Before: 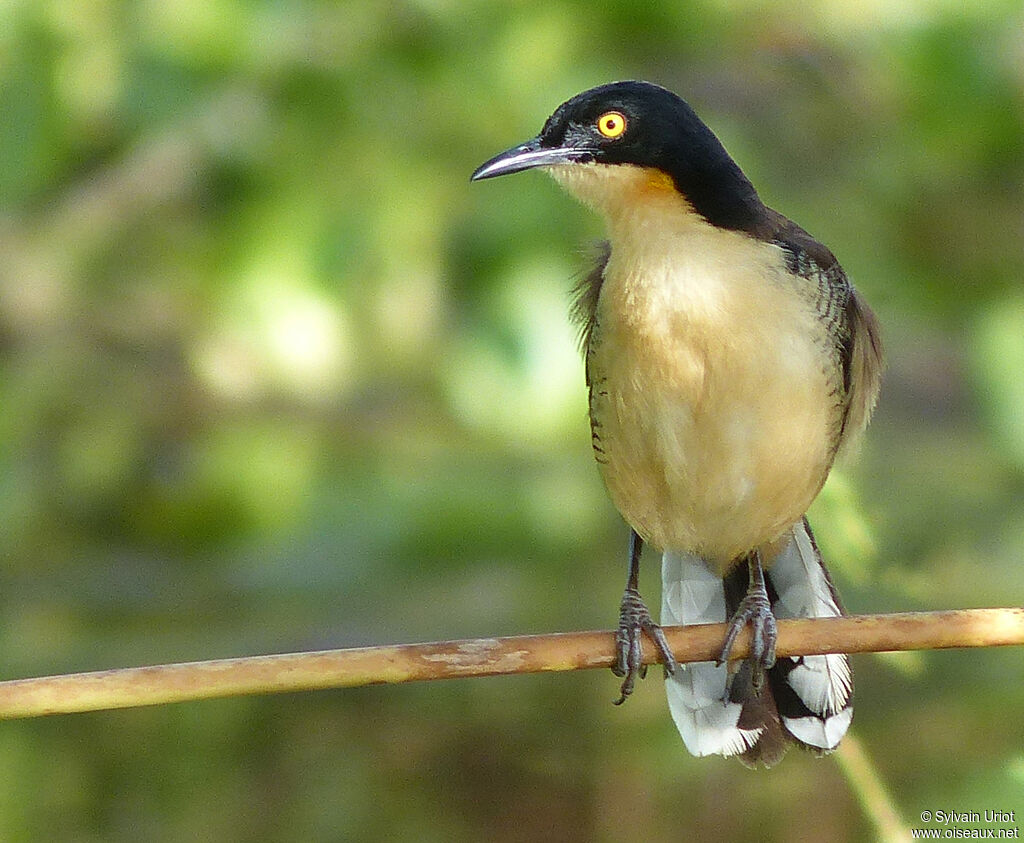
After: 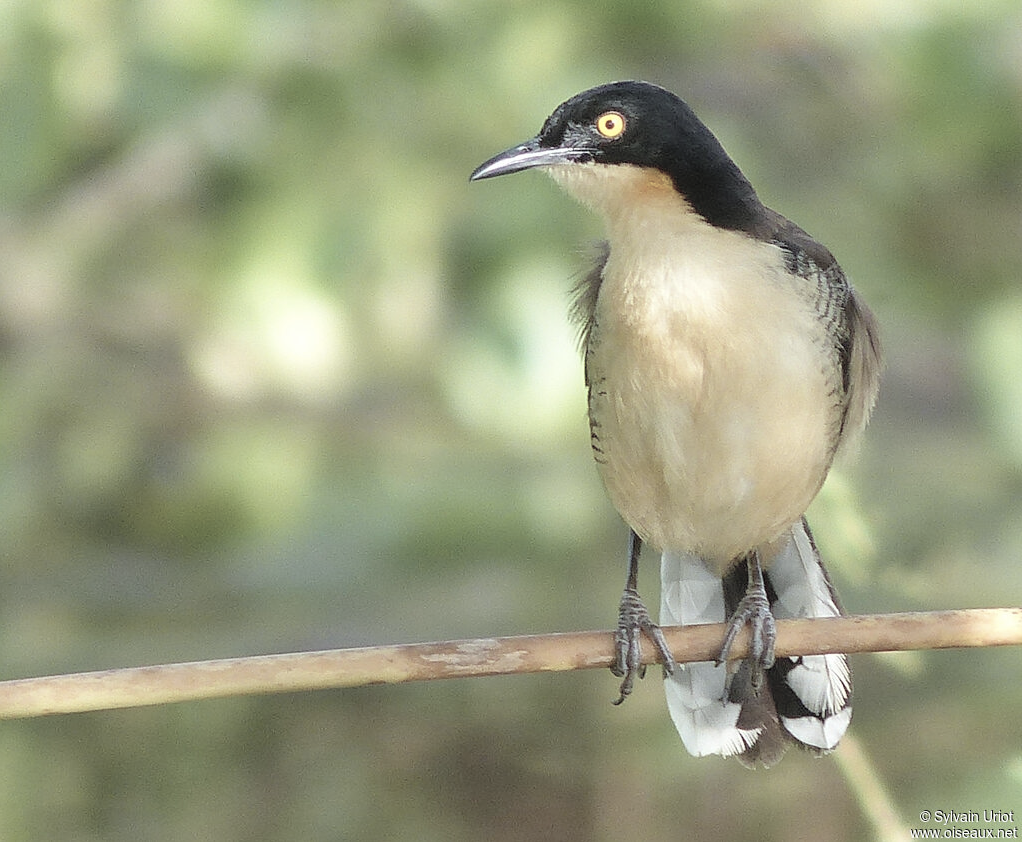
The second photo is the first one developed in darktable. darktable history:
crop: left 0.105%
contrast brightness saturation: brightness 0.184, saturation -0.486
